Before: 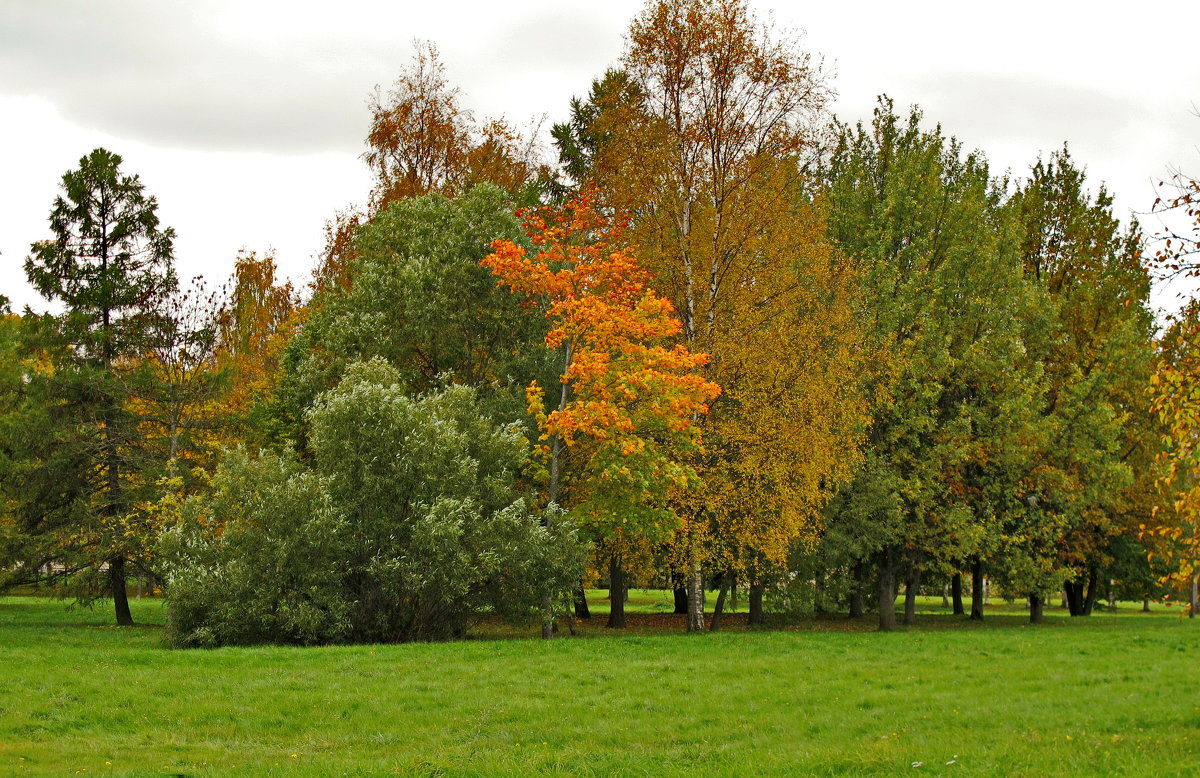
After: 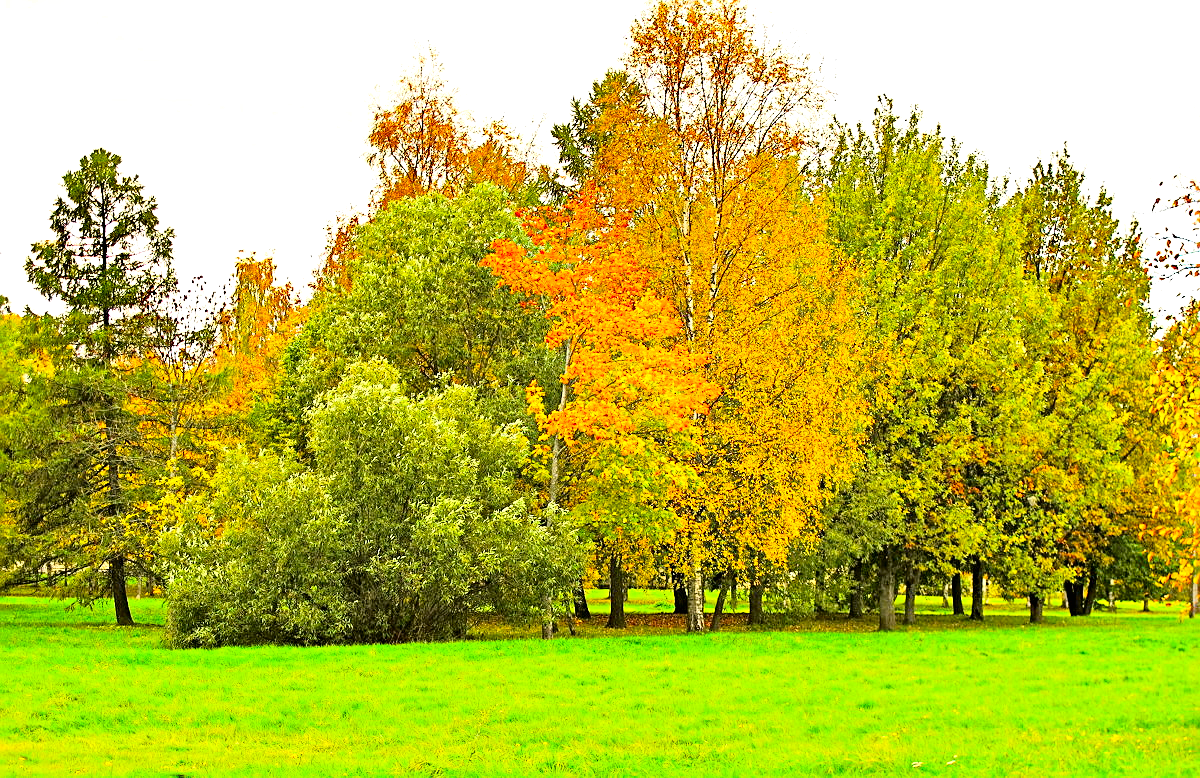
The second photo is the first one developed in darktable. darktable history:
sharpen: on, module defaults
exposure: exposure 1.486 EV, compensate exposure bias true, compensate highlight preservation false
tone curve: curves: ch0 [(0, 0.005) (0.103, 0.081) (0.196, 0.197) (0.391, 0.469) (0.491, 0.585) (0.638, 0.751) (0.822, 0.886) (0.997, 0.959)]; ch1 [(0, 0) (0.172, 0.123) (0.324, 0.253) (0.396, 0.388) (0.474, 0.479) (0.499, 0.498) (0.529, 0.528) (0.579, 0.614) (0.633, 0.677) (0.812, 0.856) (1, 1)]; ch2 [(0, 0) (0.411, 0.424) (0.459, 0.478) (0.5, 0.501) (0.517, 0.526) (0.553, 0.583) (0.609, 0.646) (0.708, 0.768) (0.839, 0.916) (1, 1)], color space Lab, independent channels
color balance rgb: shadows lift › luminance -9.923%, shadows lift › chroma 0.978%, shadows lift › hue 112.06°, global offset › luminance -0.41%, perceptual saturation grading › global saturation 9.914%, global vibrance 20%
color calibration: gray › normalize channels true, illuminant same as pipeline (D50), adaptation XYZ, x 0.346, y 0.358, temperature 5016.82 K, gamut compression 0.015
